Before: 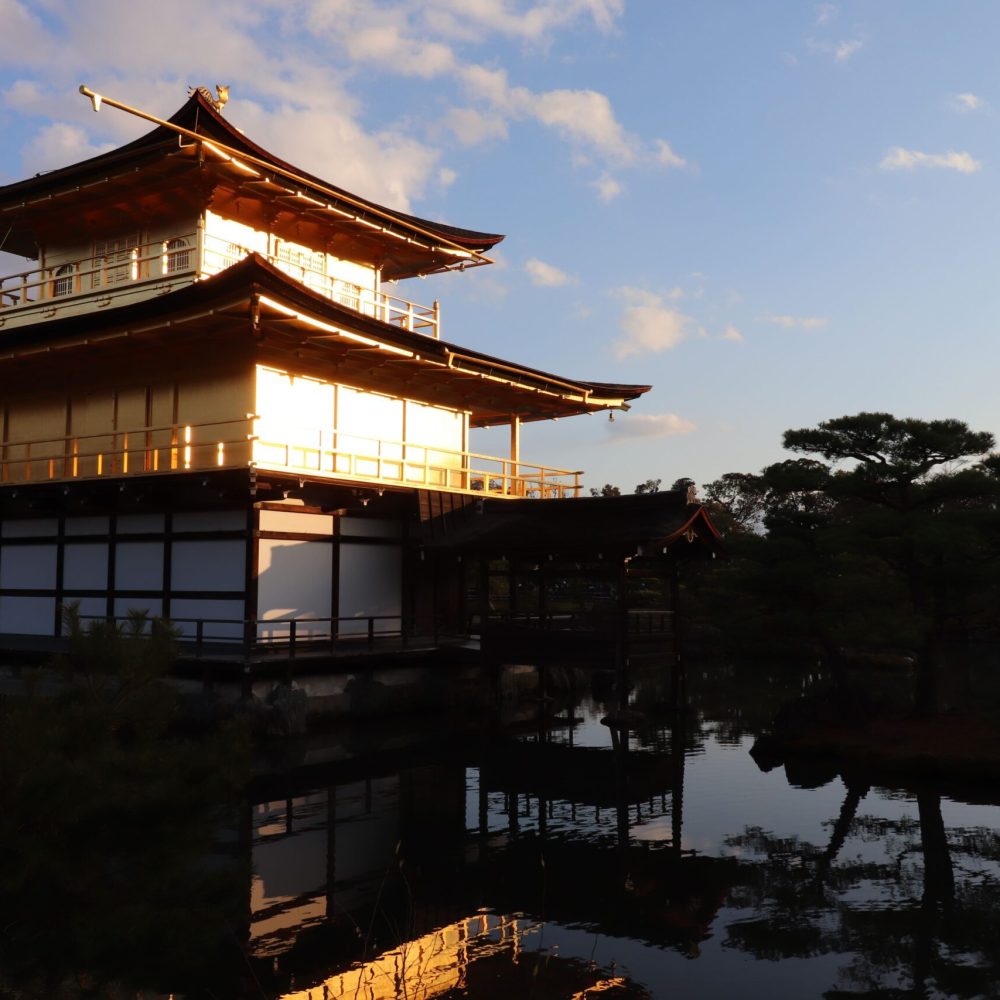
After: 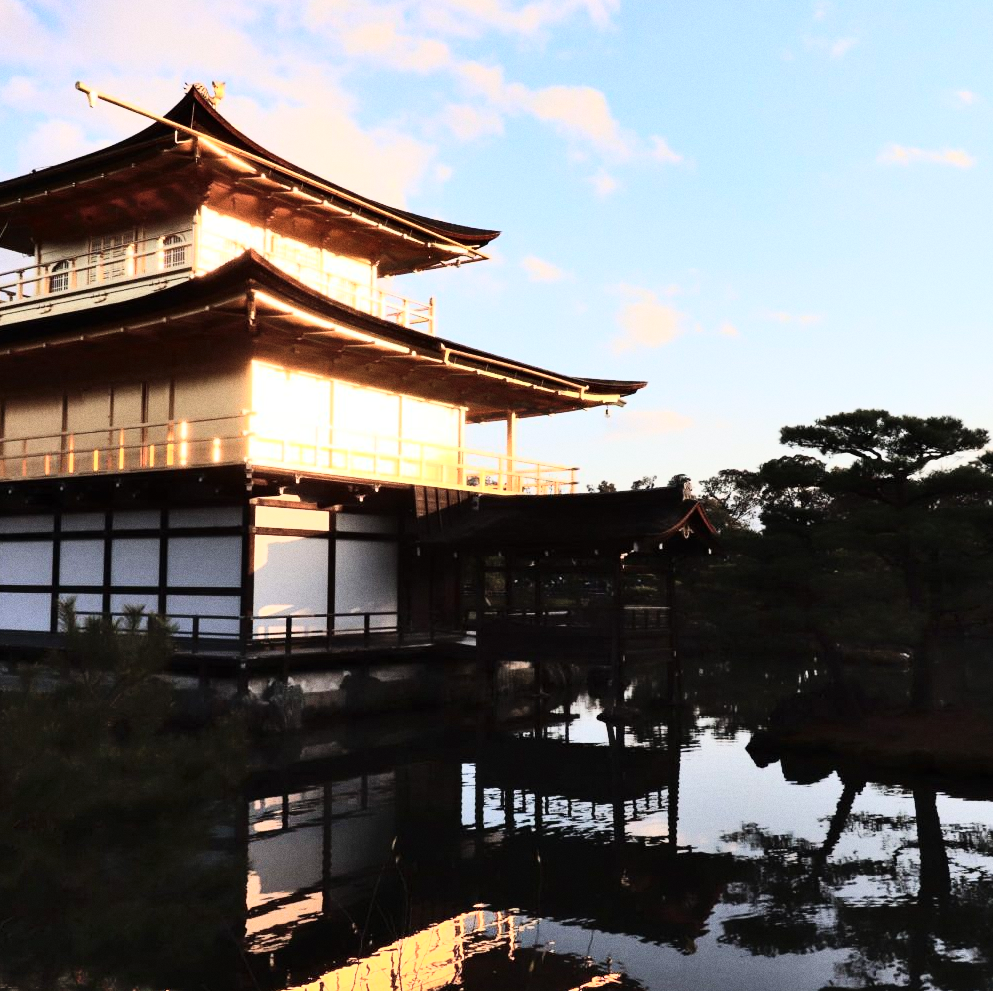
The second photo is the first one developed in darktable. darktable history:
tone curve: curves: ch0 [(0, 0) (0.003, 0.003) (0.011, 0.011) (0.025, 0.026) (0.044, 0.045) (0.069, 0.087) (0.1, 0.141) (0.136, 0.202) (0.177, 0.271) (0.224, 0.357) (0.277, 0.461) (0.335, 0.583) (0.399, 0.685) (0.468, 0.782) (0.543, 0.867) (0.623, 0.927) (0.709, 0.96) (0.801, 0.975) (0.898, 0.987) (1, 1)], color space Lab, independent channels, preserve colors none
crop: left 0.434%, top 0.485%, right 0.244%, bottom 0.386%
shadows and highlights: shadows 60, soften with gaussian
grain: coarseness 0.09 ISO
